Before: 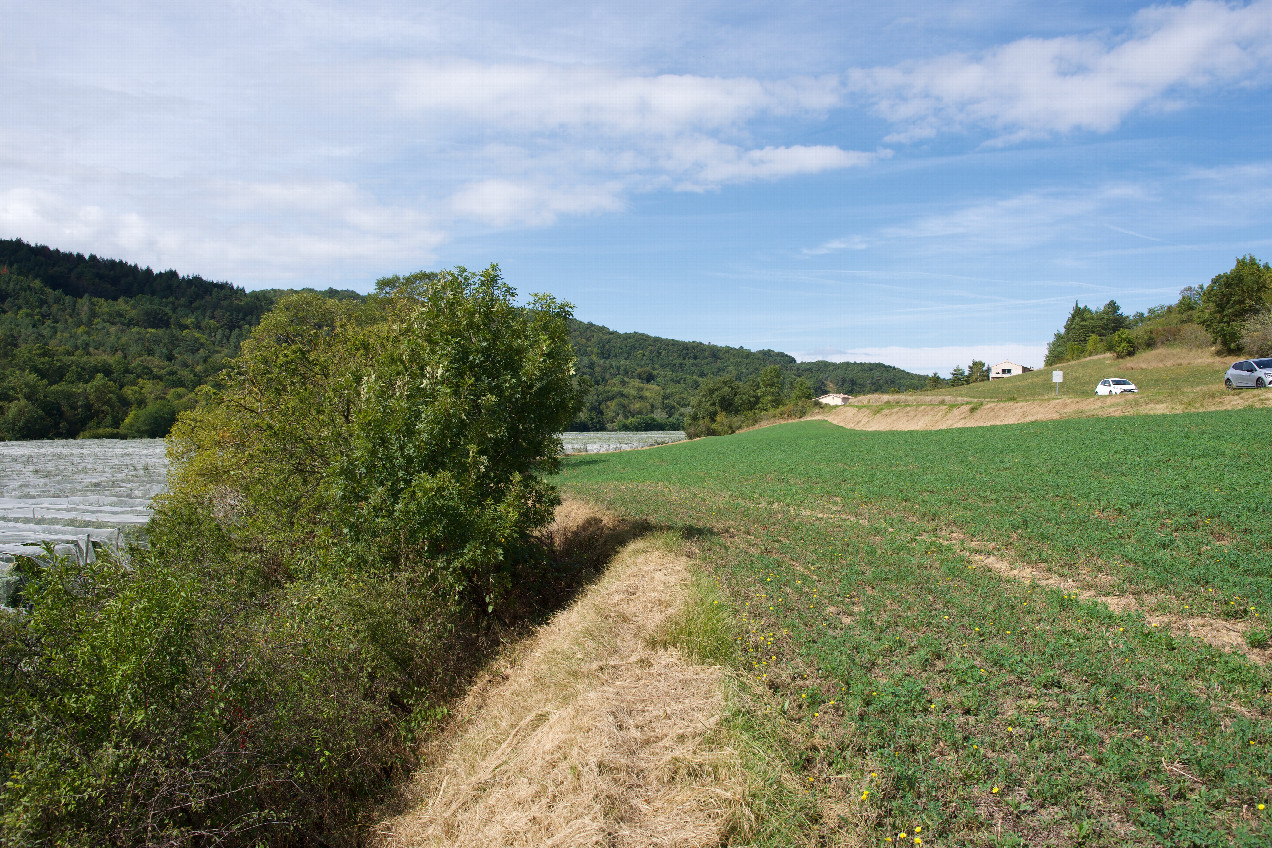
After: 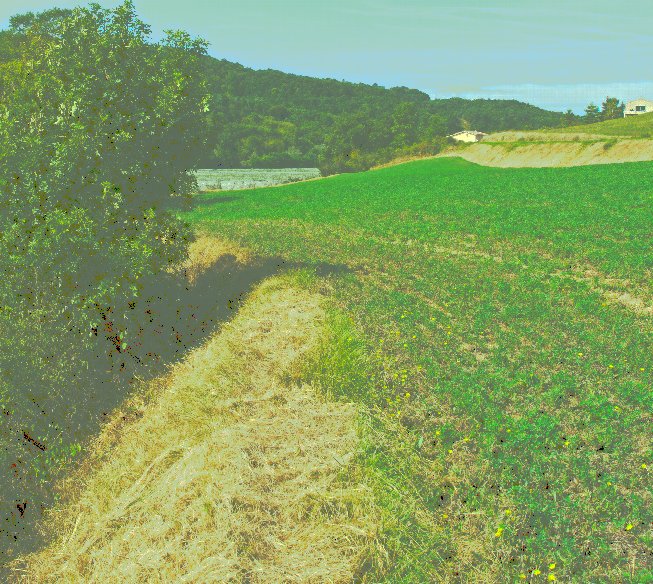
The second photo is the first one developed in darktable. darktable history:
tone equalizer: on, module defaults
contrast equalizer: y [[0.5, 0.5, 0.501, 0.63, 0.504, 0.5], [0.5 ×6], [0.5 ×6], [0 ×6], [0 ×6]]
crop and rotate: left 28.783%, top 31.09%, right 19.823%
color correction: highlights a* -11.15, highlights b* 9.85, saturation 1.72
tone curve: curves: ch0 [(0, 0) (0.003, 0.437) (0.011, 0.438) (0.025, 0.441) (0.044, 0.441) (0.069, 0.441) (0.1, 0.444) (0.136, 0.447) (0.177, 0.452) (0.224, 0.457) (0.277, 0.466) (0.335, 0.485) (0.399, 0.514) (0.468, 0.558) (0.543, 0.616) (0.623, 0.686) (0.709, 0.76) (0.801, 0.803) (0.898, 0.825) (1, 1)], preserve colors none
